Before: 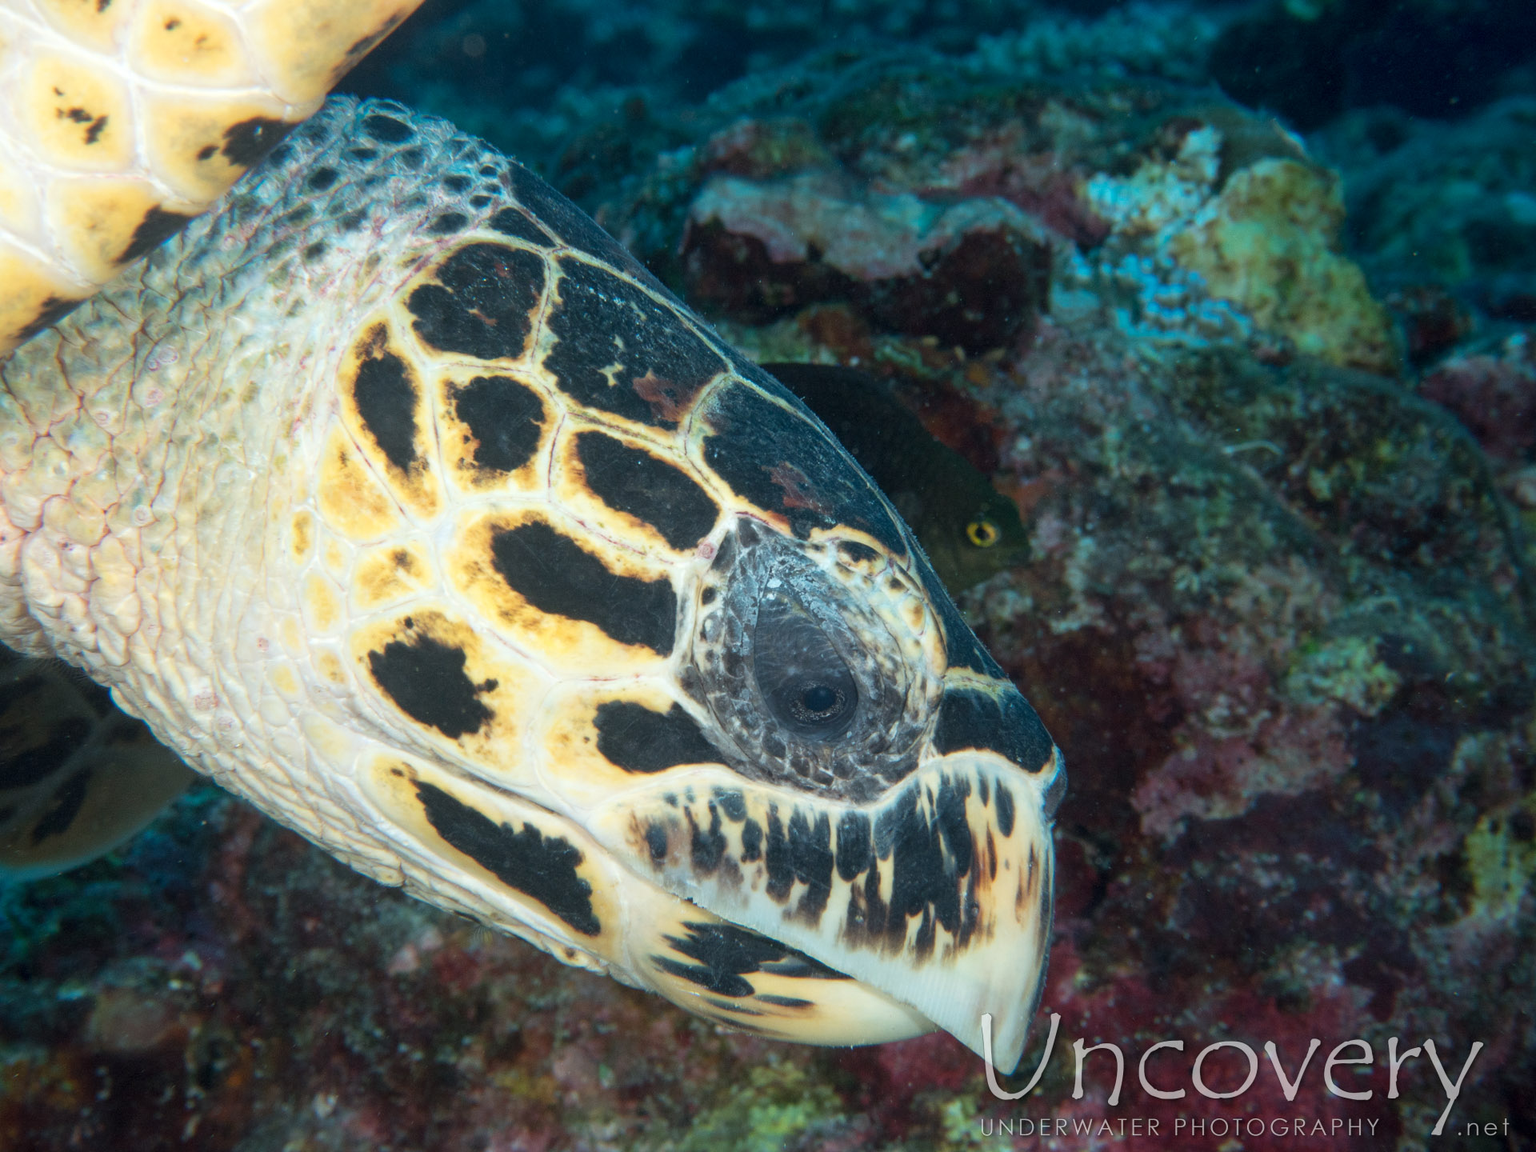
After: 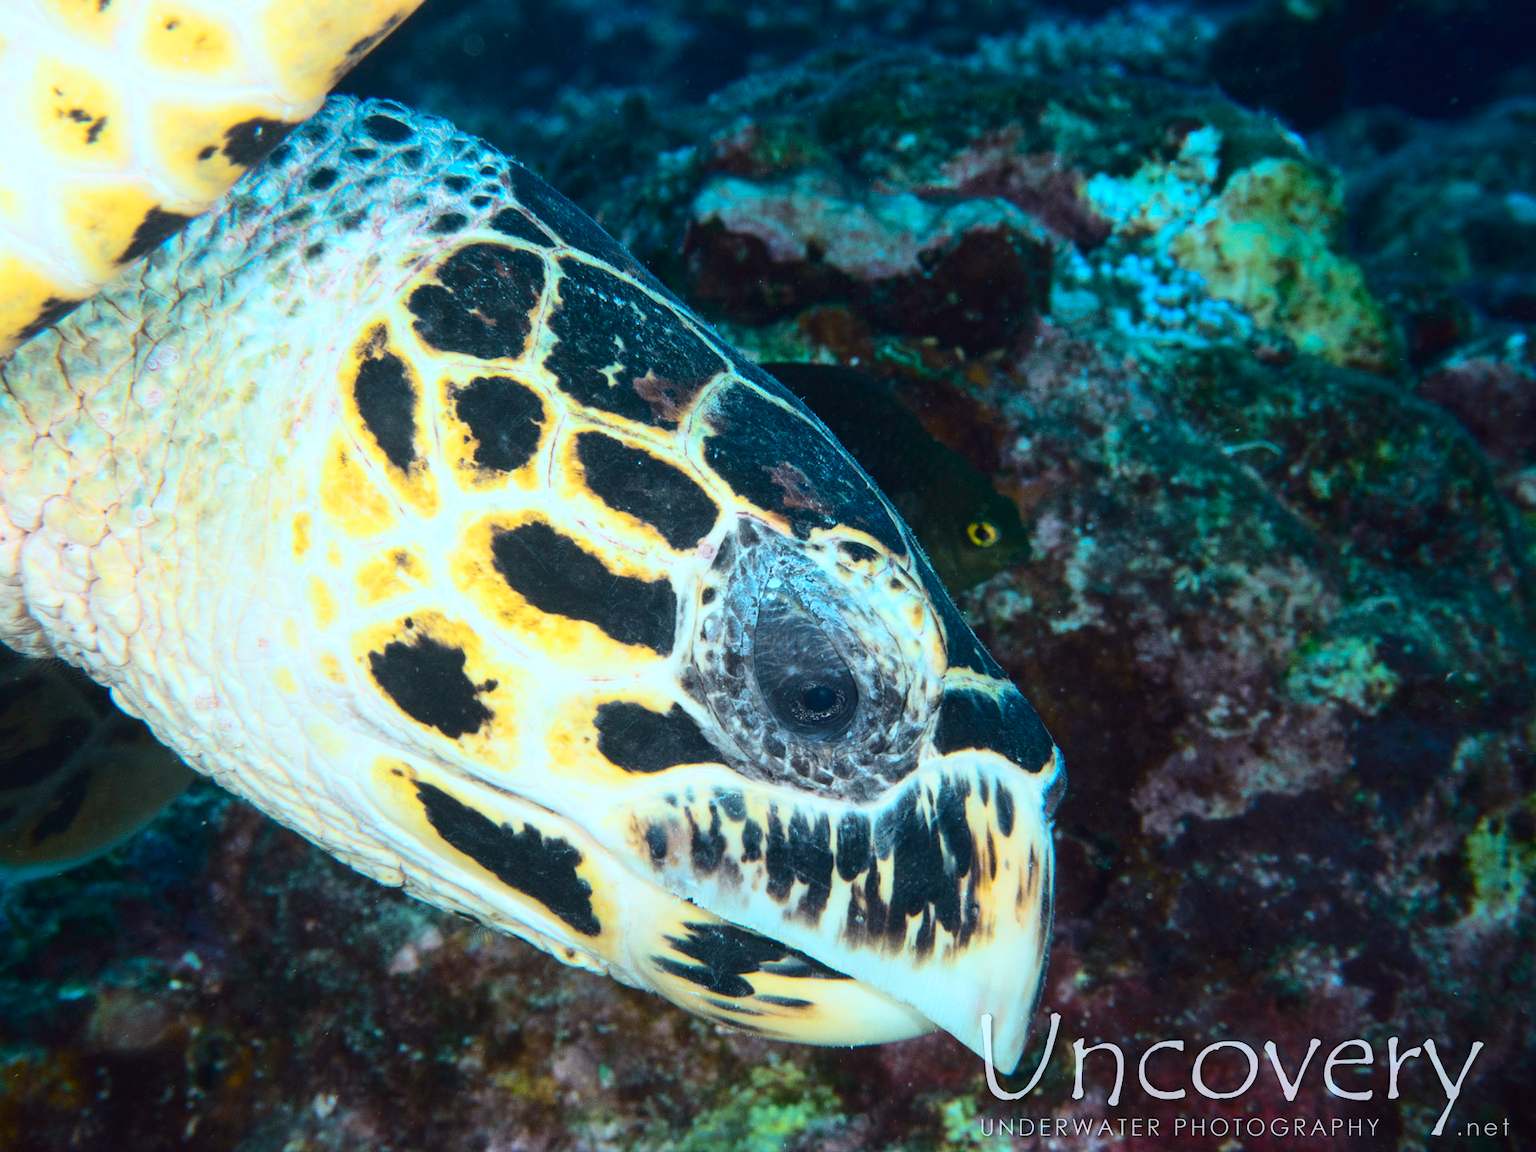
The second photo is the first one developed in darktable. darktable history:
tone curve: curves: ch0 [(0.003, 0.023) (0.071, 0.052) (0.236, 0.197) (0.466, 0.557) (0.631, 0.764) (0.806, 0.906) (1, 1)]; ch1 [(0, 0) (0.262, 0.227) (0.417, 0.386) (0.469, 0.467) (0.502, 0.51) (0.528, 0.521) (0.573, 0.555) (0.605, 0.621) (0.644, 0.671) (0.686, 0.728) (0.994, 0.987)]; ch2 [(0, 0) (0.262, 0.188) (0.385, 0.353) (0.427, 0.424) (0.495, 0.502) (0.531, 0.555) (0.583, 0.632) (0.644, 0.748) (1, 1)], color space Lab, independent channels, preserve colors none
color calibration: illuminant F (fluorescent), F source F9 (Cool White Deluxe 4150 K) – high CRI, x 0.374, y 0.373, temperature 4158.34 K
